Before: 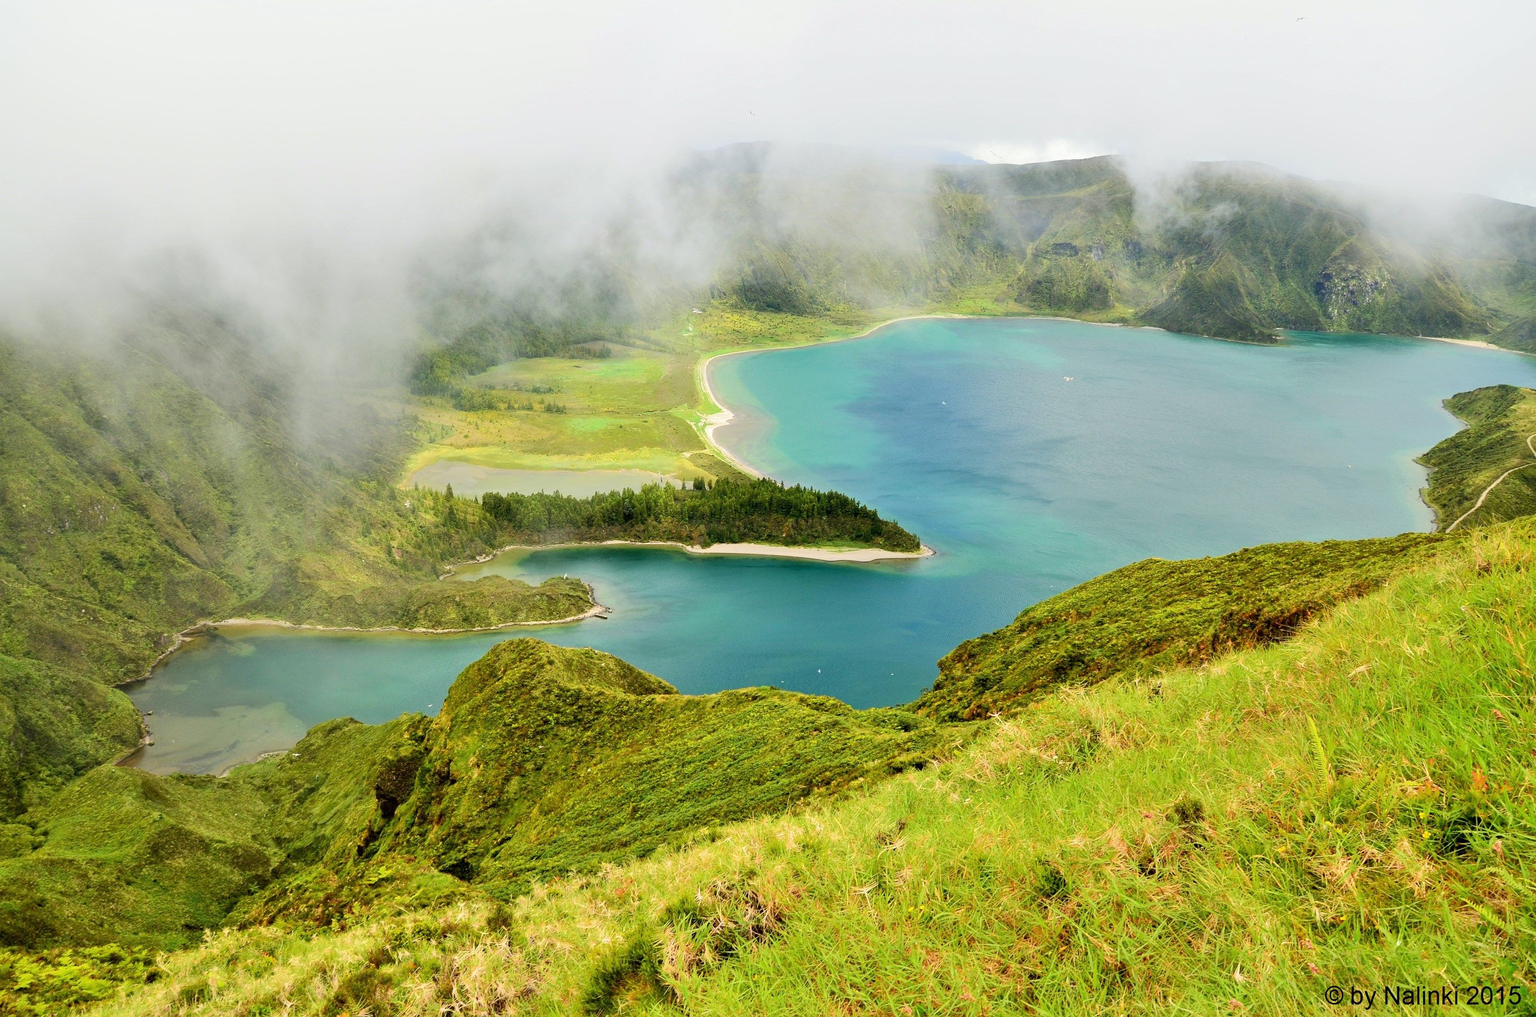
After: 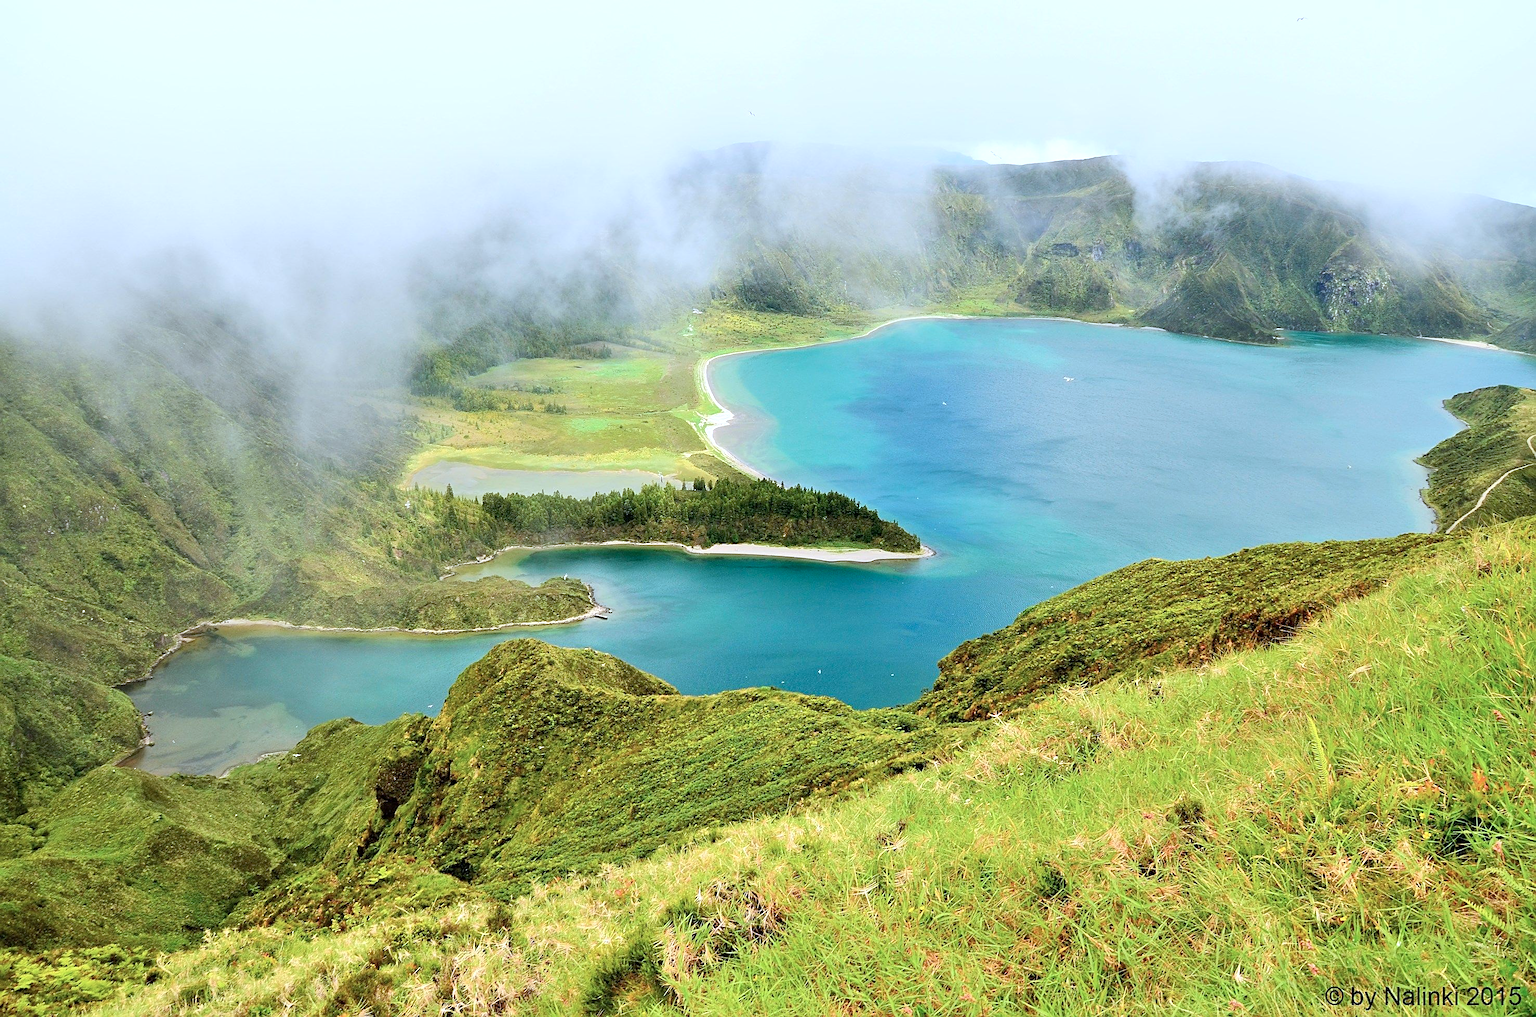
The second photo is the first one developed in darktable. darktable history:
sharpen: on, module defaults
color correction: highlights a* -2.14, highlights b* -18.47
exposure: exposure 0.202 EV, compensate highlight preservation false
